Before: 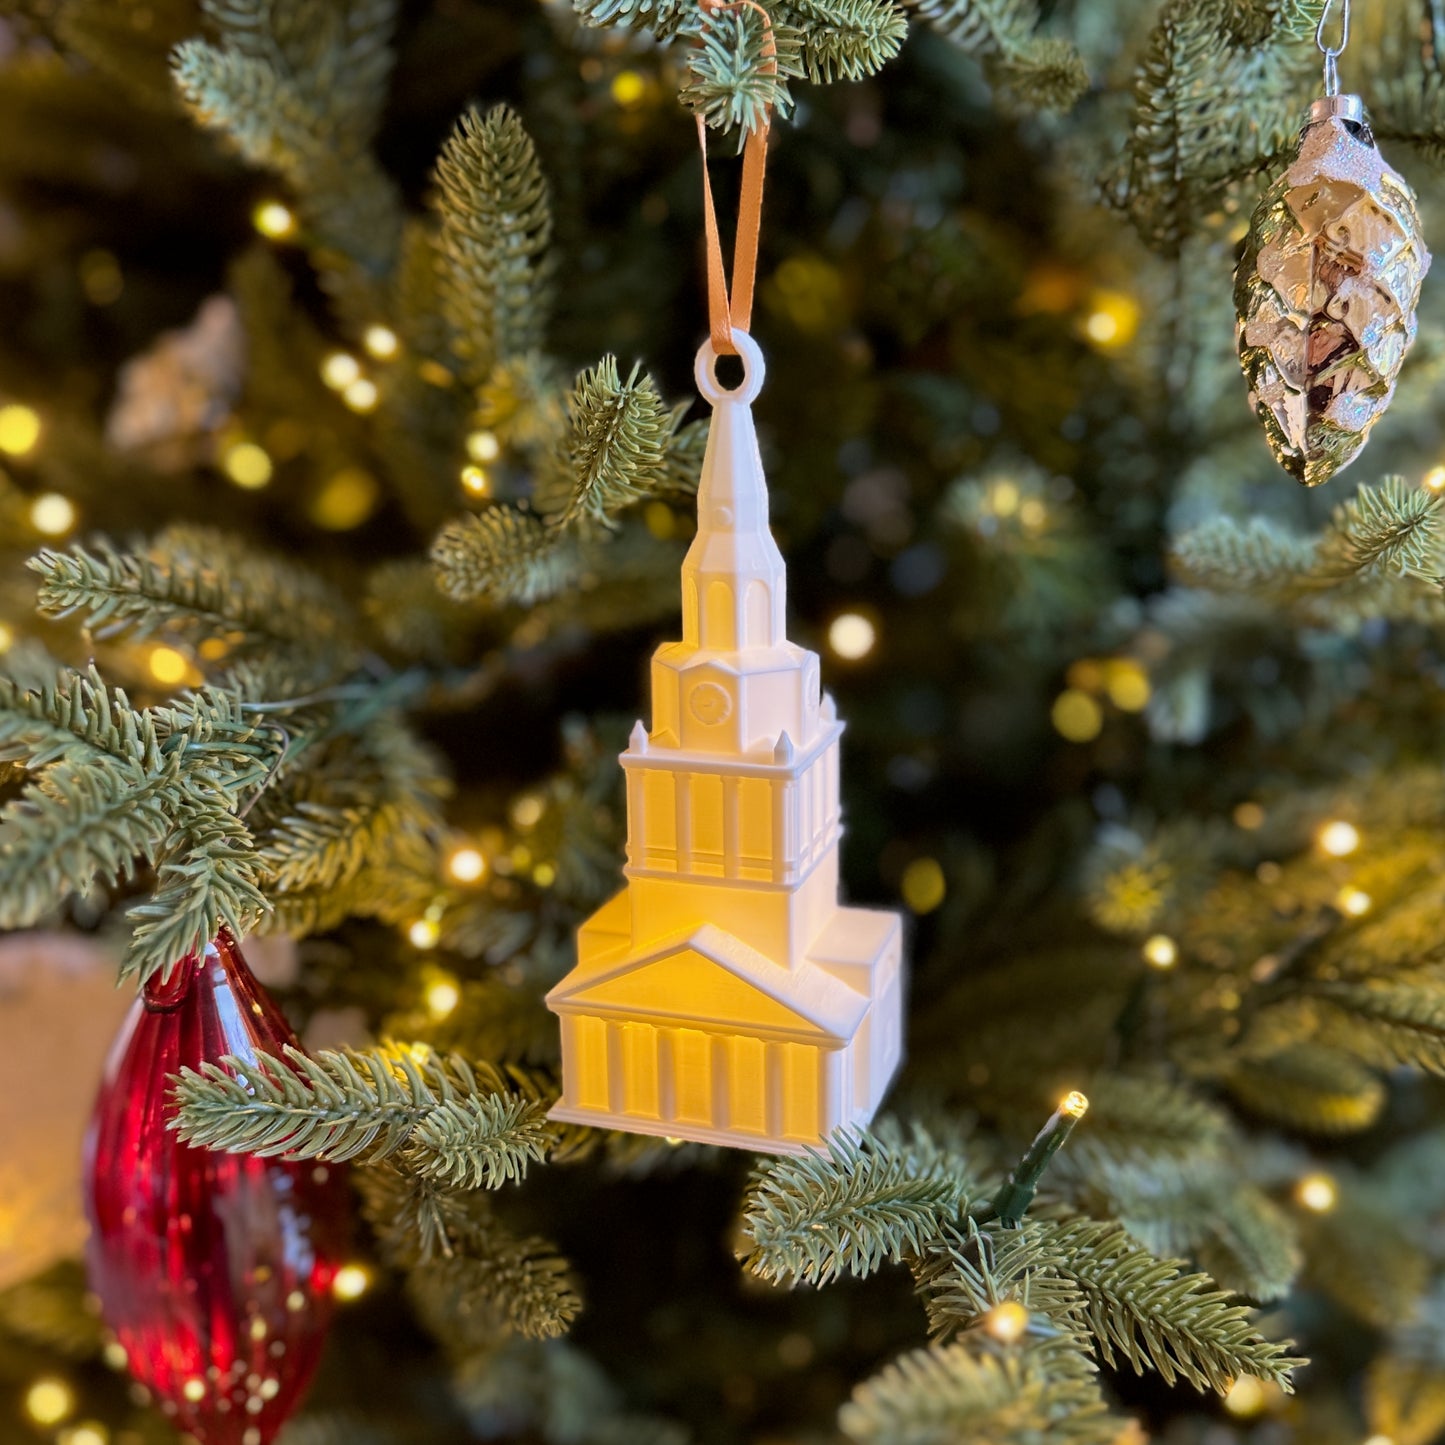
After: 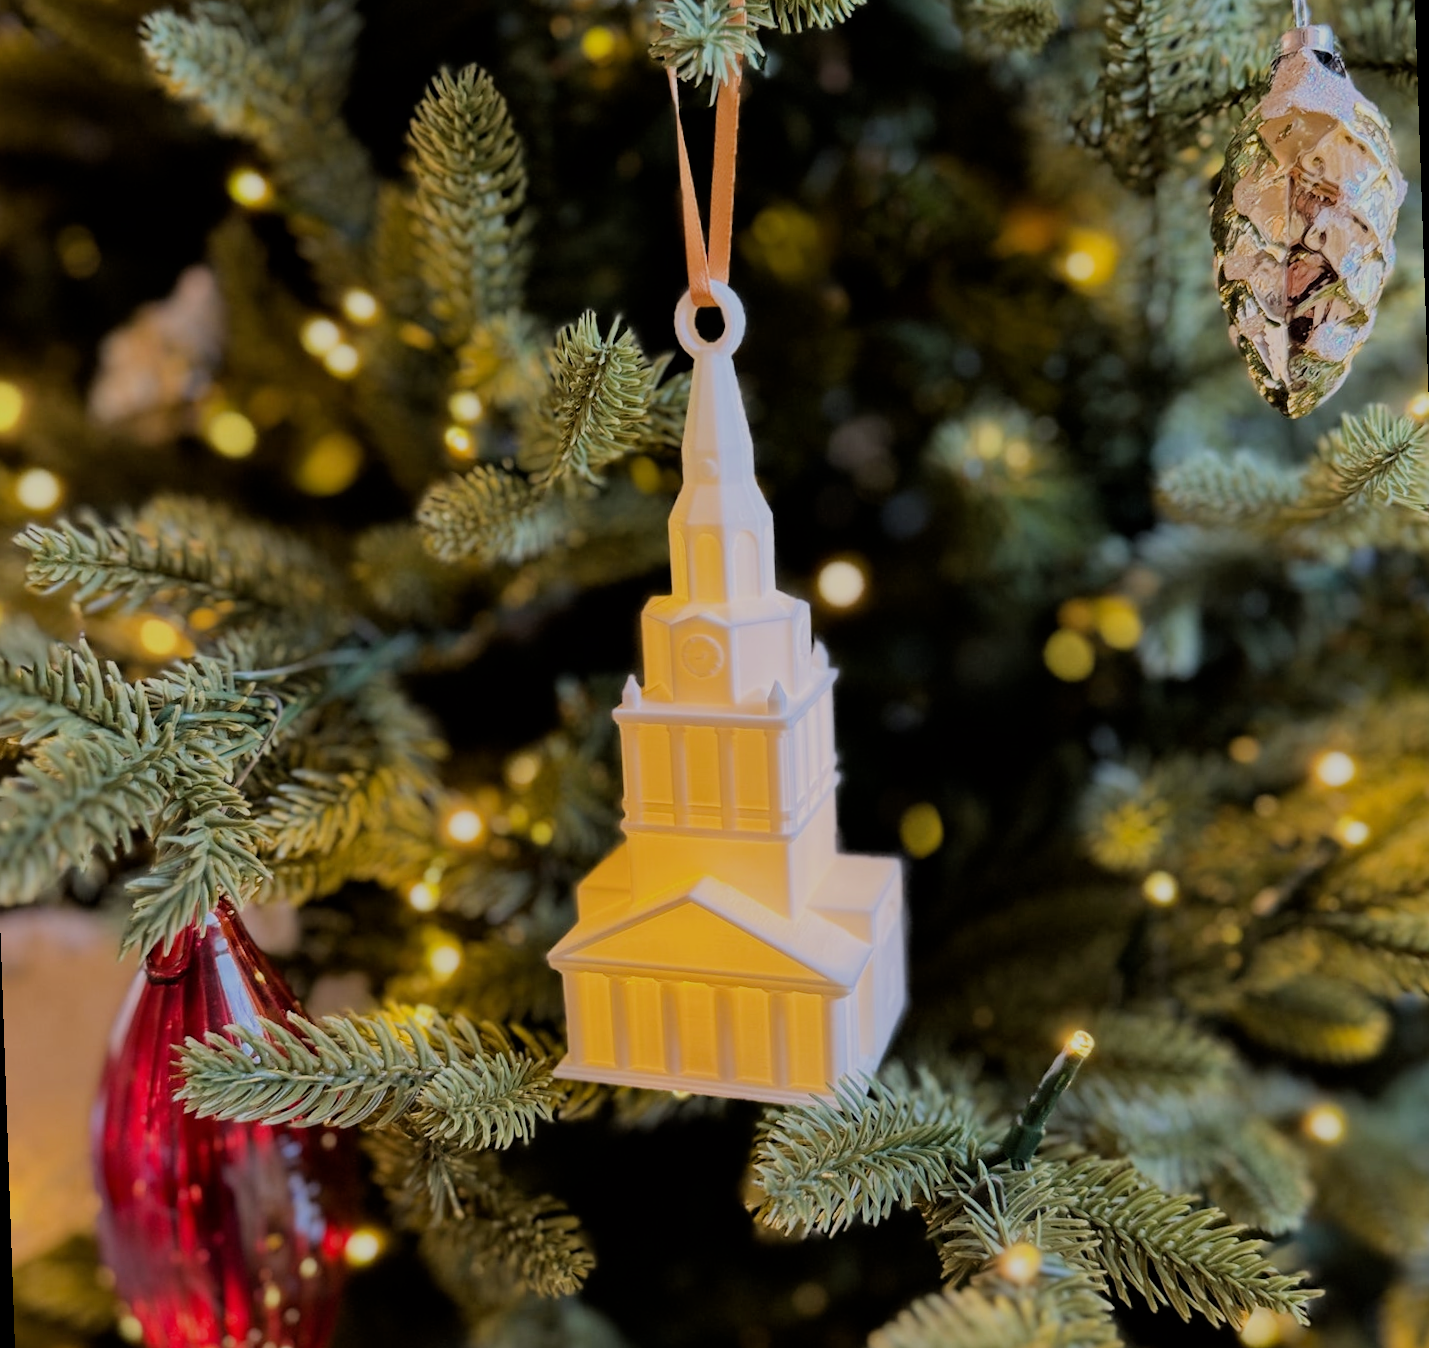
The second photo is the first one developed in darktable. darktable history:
filmic rgb: black relative exposure -6.98 EV, white relative exposure 5.63 EV, hardness 2.86
rotate and perspective: rotation -2°, crop left 0.022, crop right 0.978, crop top 0.049, crop bottom 0.951
